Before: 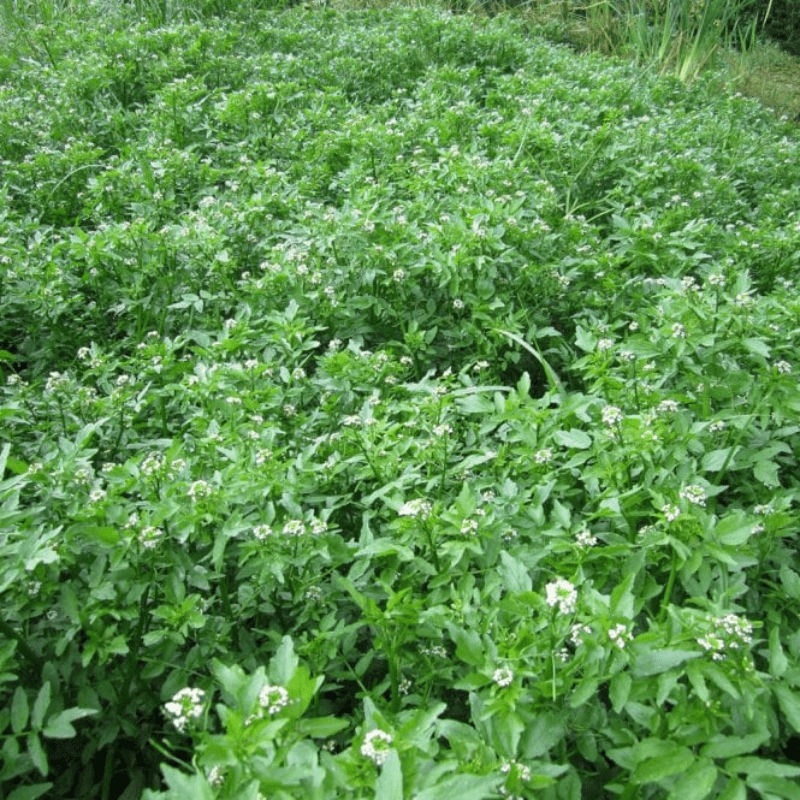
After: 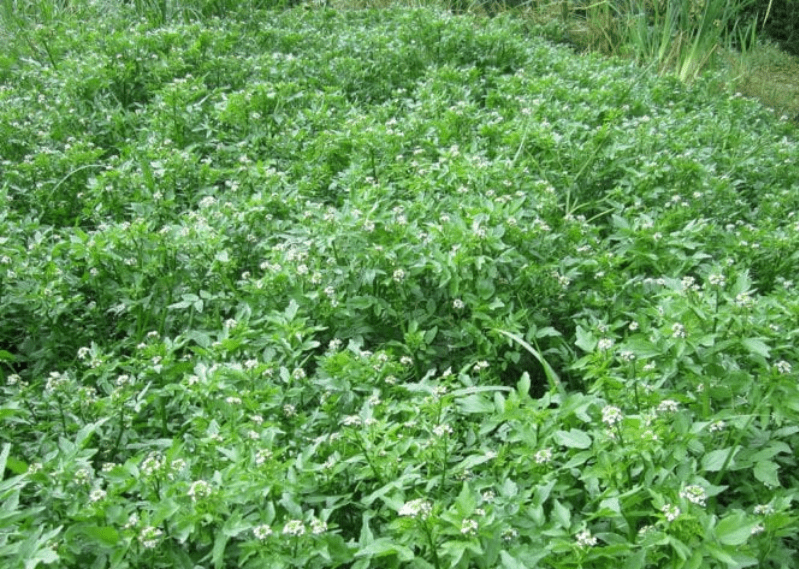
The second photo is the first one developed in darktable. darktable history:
crop: bottom 28.762%
shadows and highlights: shadows 13.31, white point adjustment 1.2, highlights -1.41, soften with gaussian
